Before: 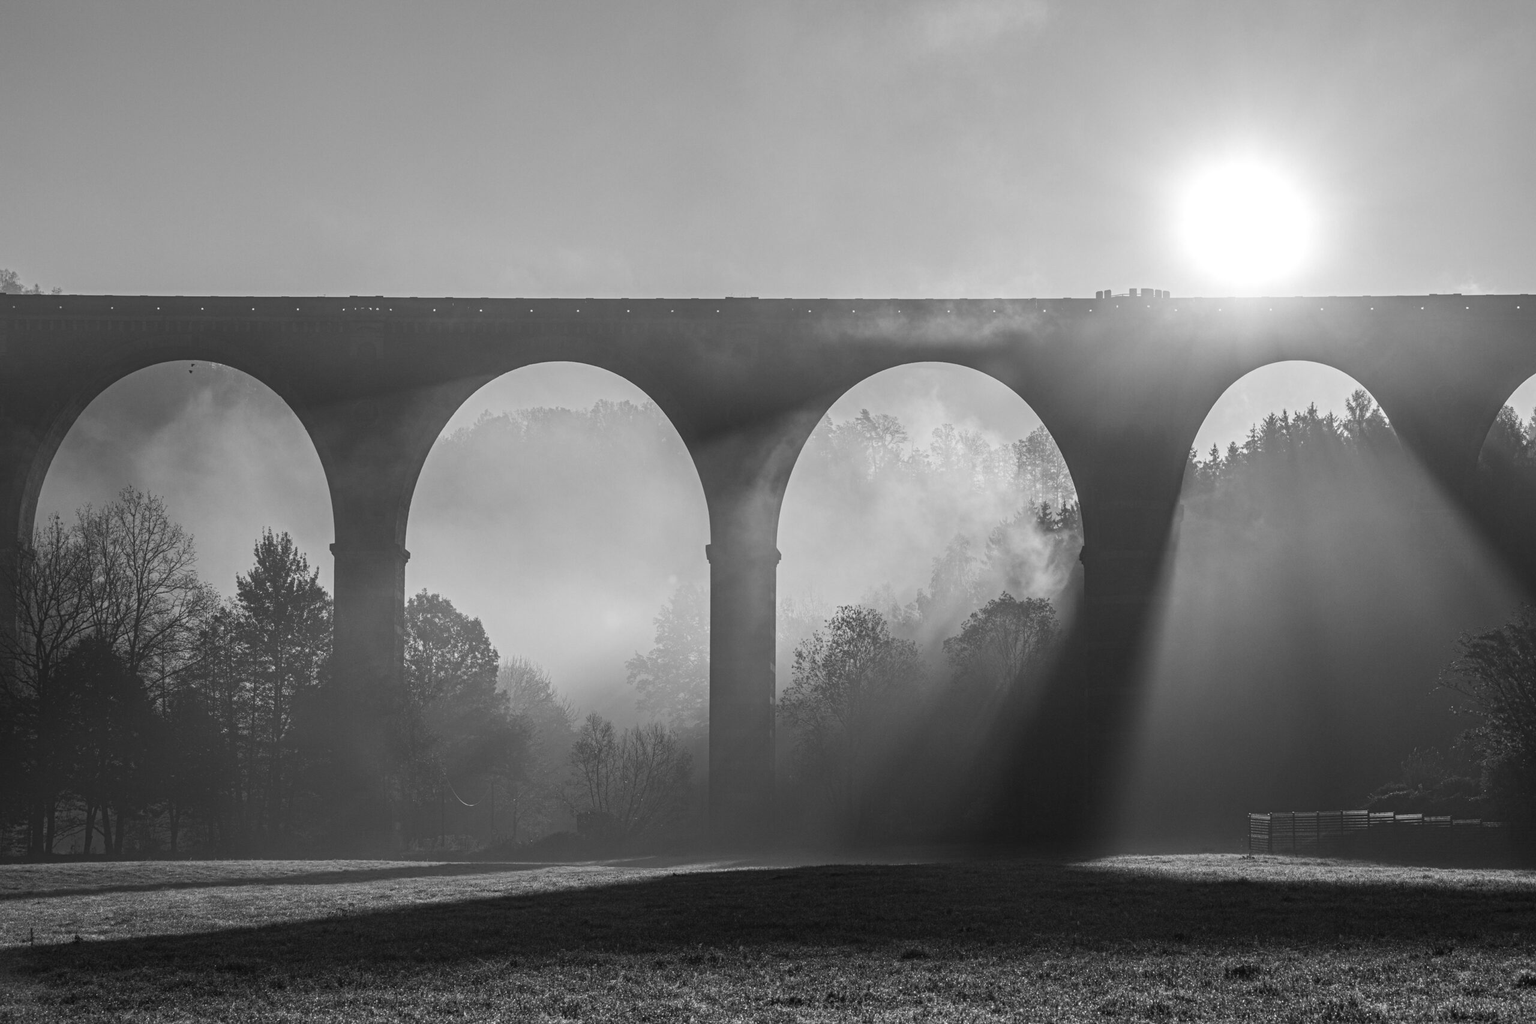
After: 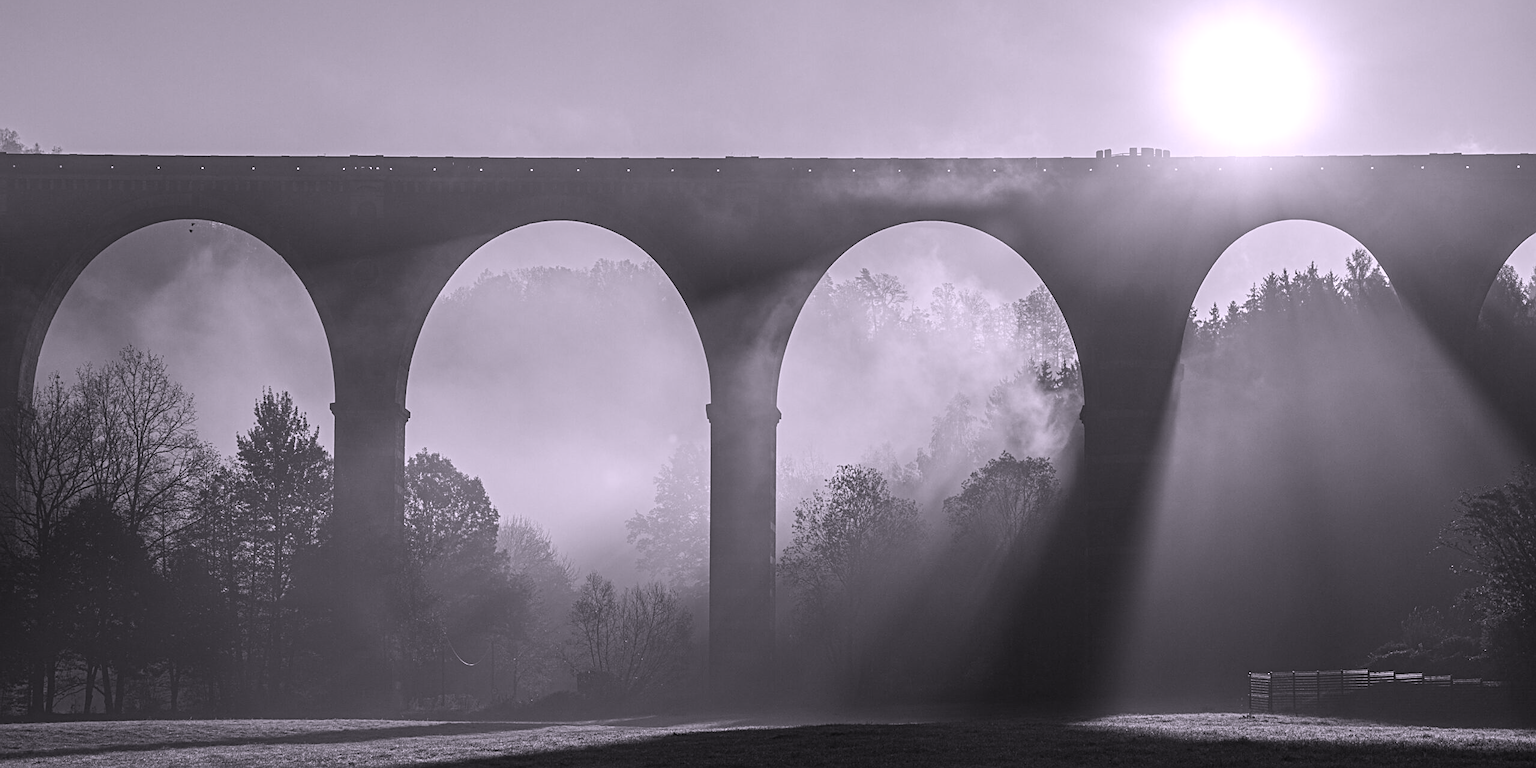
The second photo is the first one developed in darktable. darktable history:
crop: top 13.819%, bottom 11.169%
white balance: red 1.066, blue 1.119
sharpen: on, module defaults
